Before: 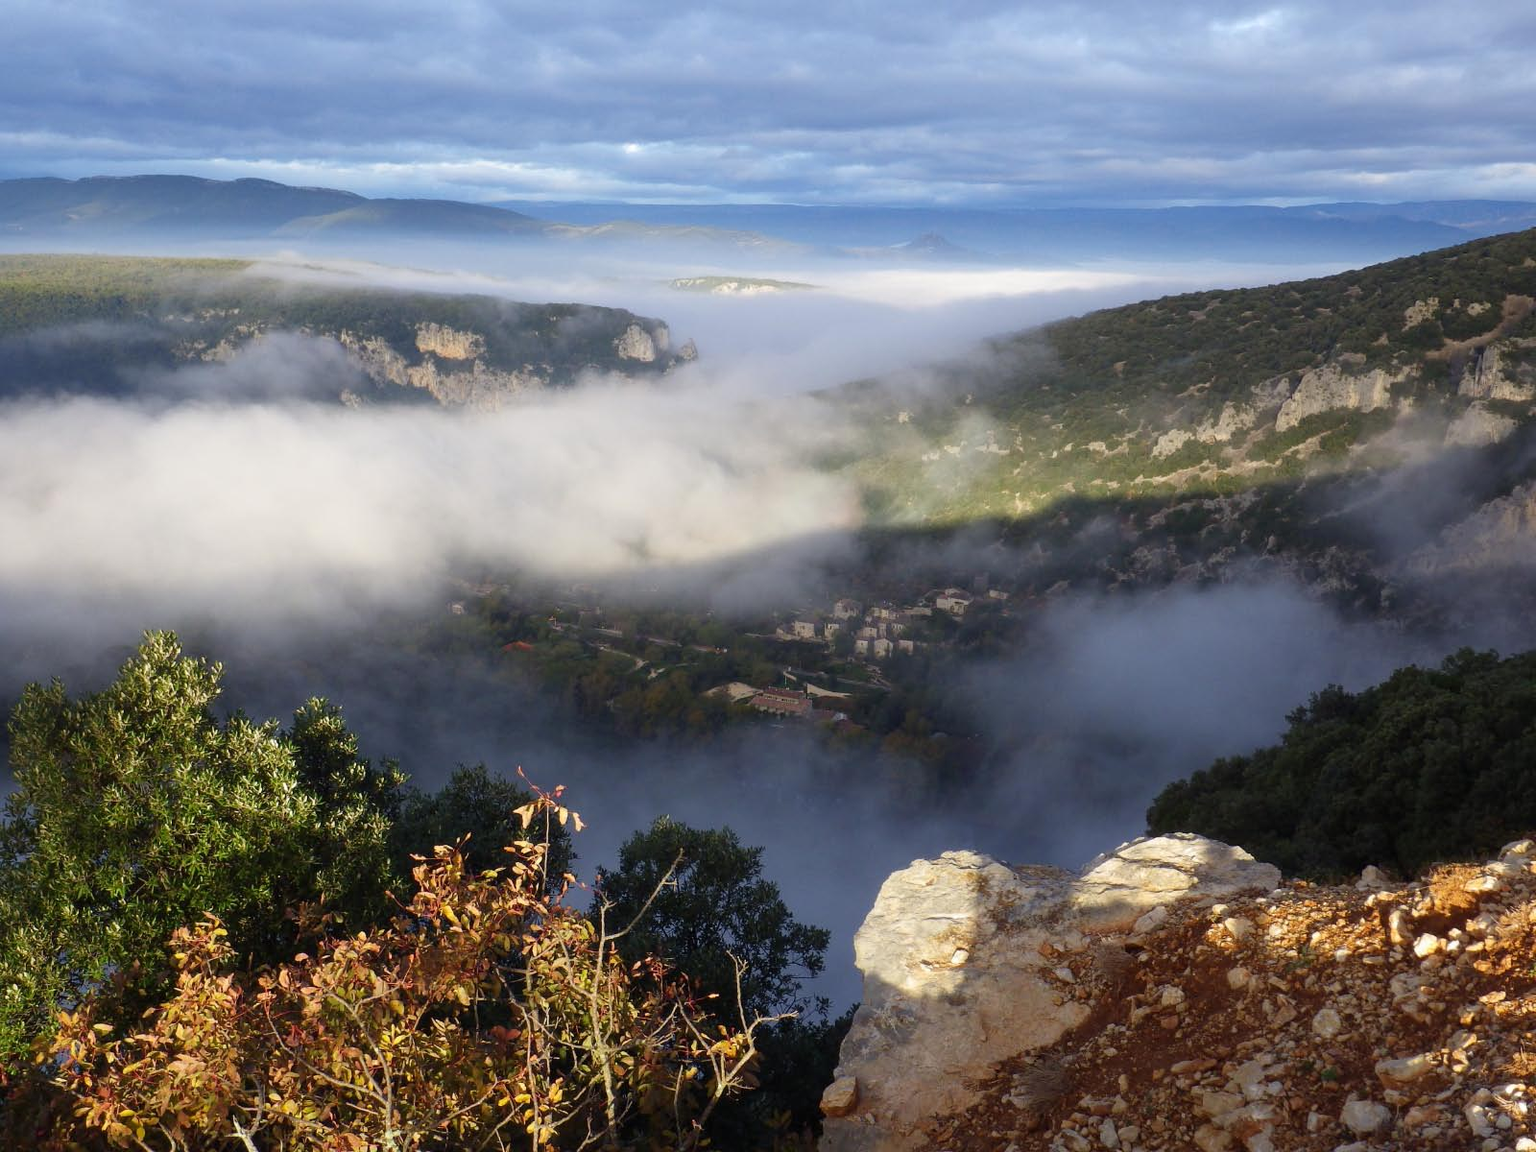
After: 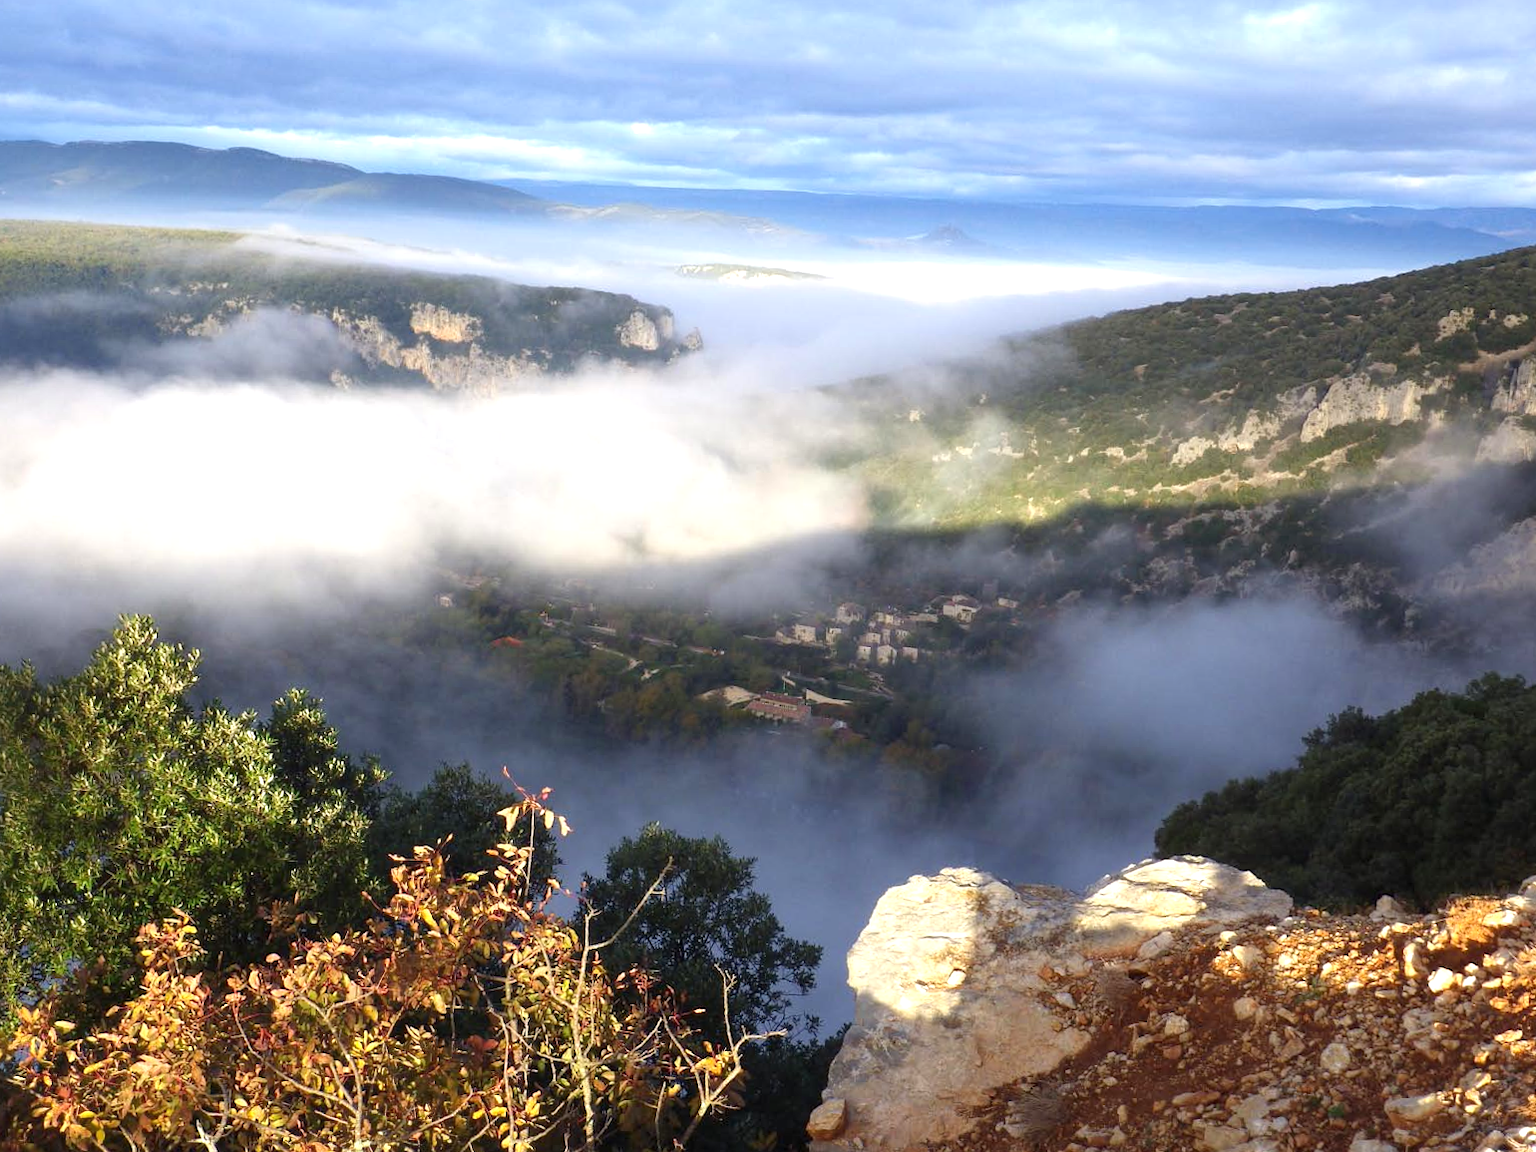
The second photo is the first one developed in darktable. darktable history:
exposure: black level correction 0, exposure 0.7 EV, compensate exposure bias true, compensate highlight preservation false
crop and rotate: angle -1.69°
